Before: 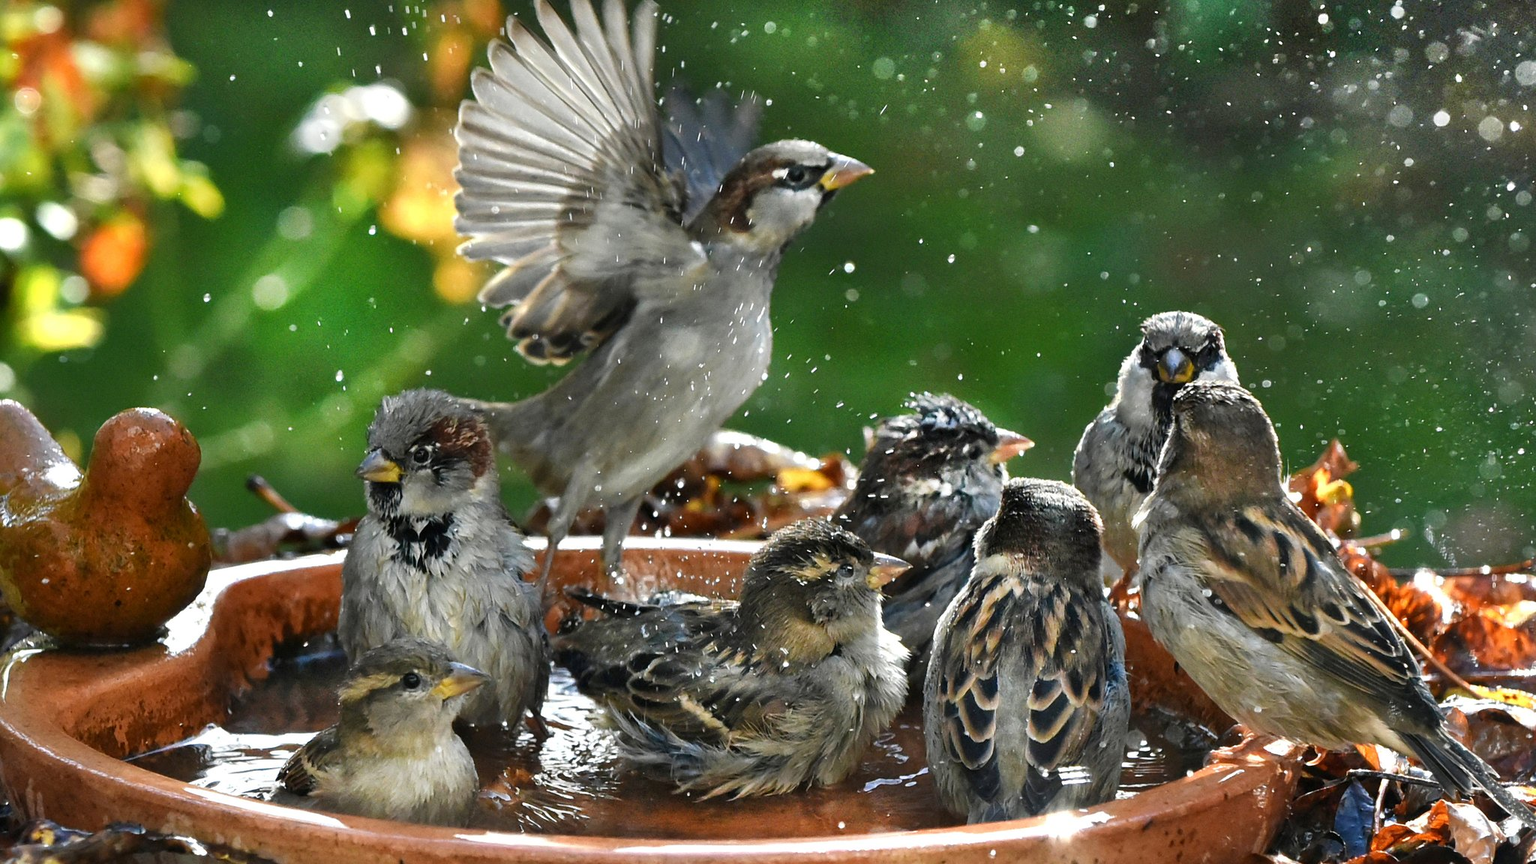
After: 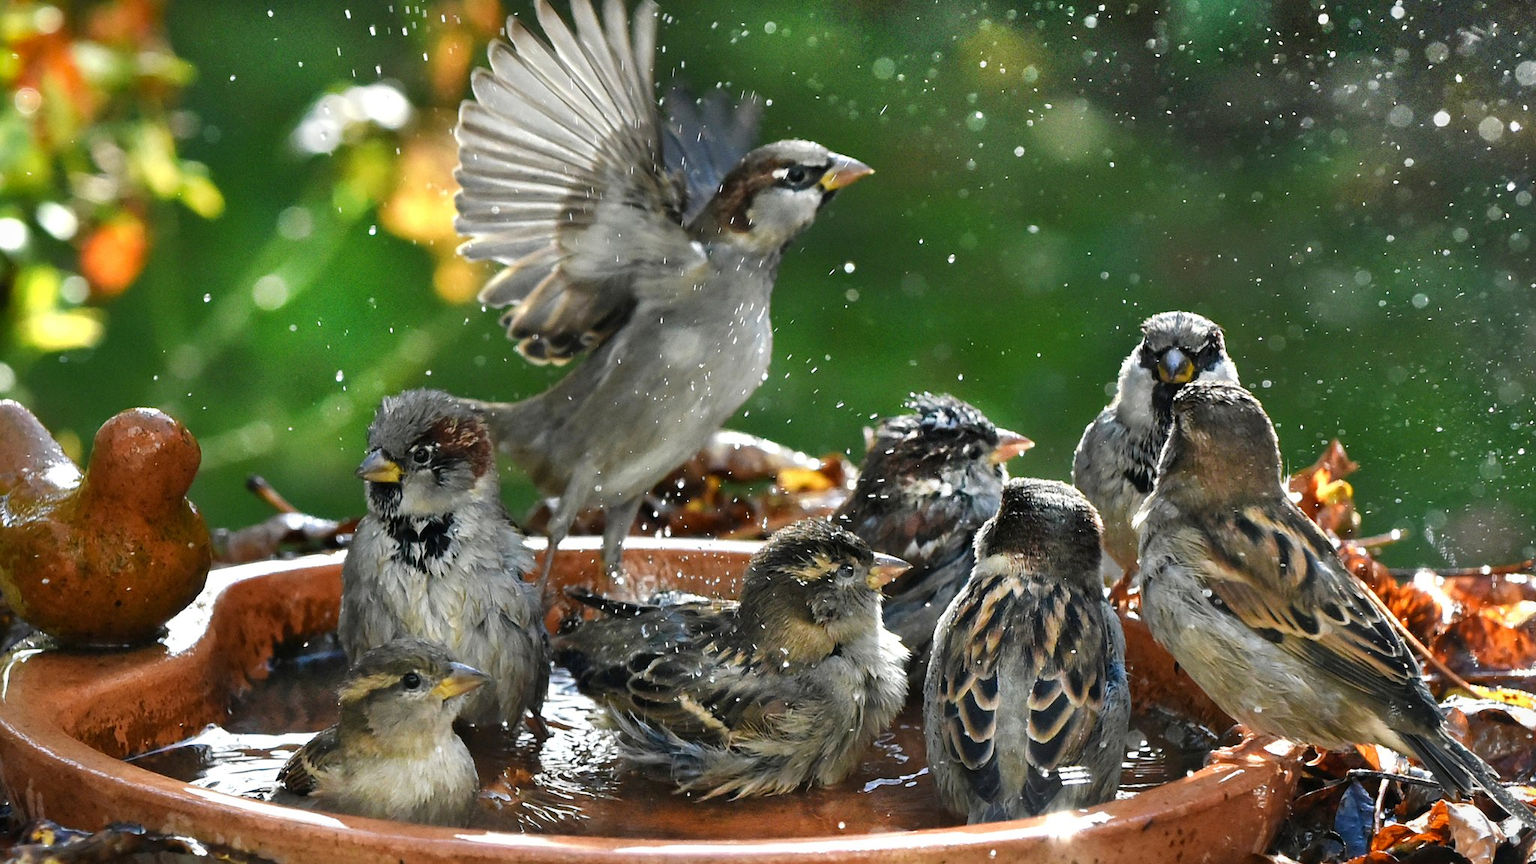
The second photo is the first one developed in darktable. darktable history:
vignetting: fall-off start 100.66%, brightness -0.228, saturation 0.147, width/height ratio 1.311
